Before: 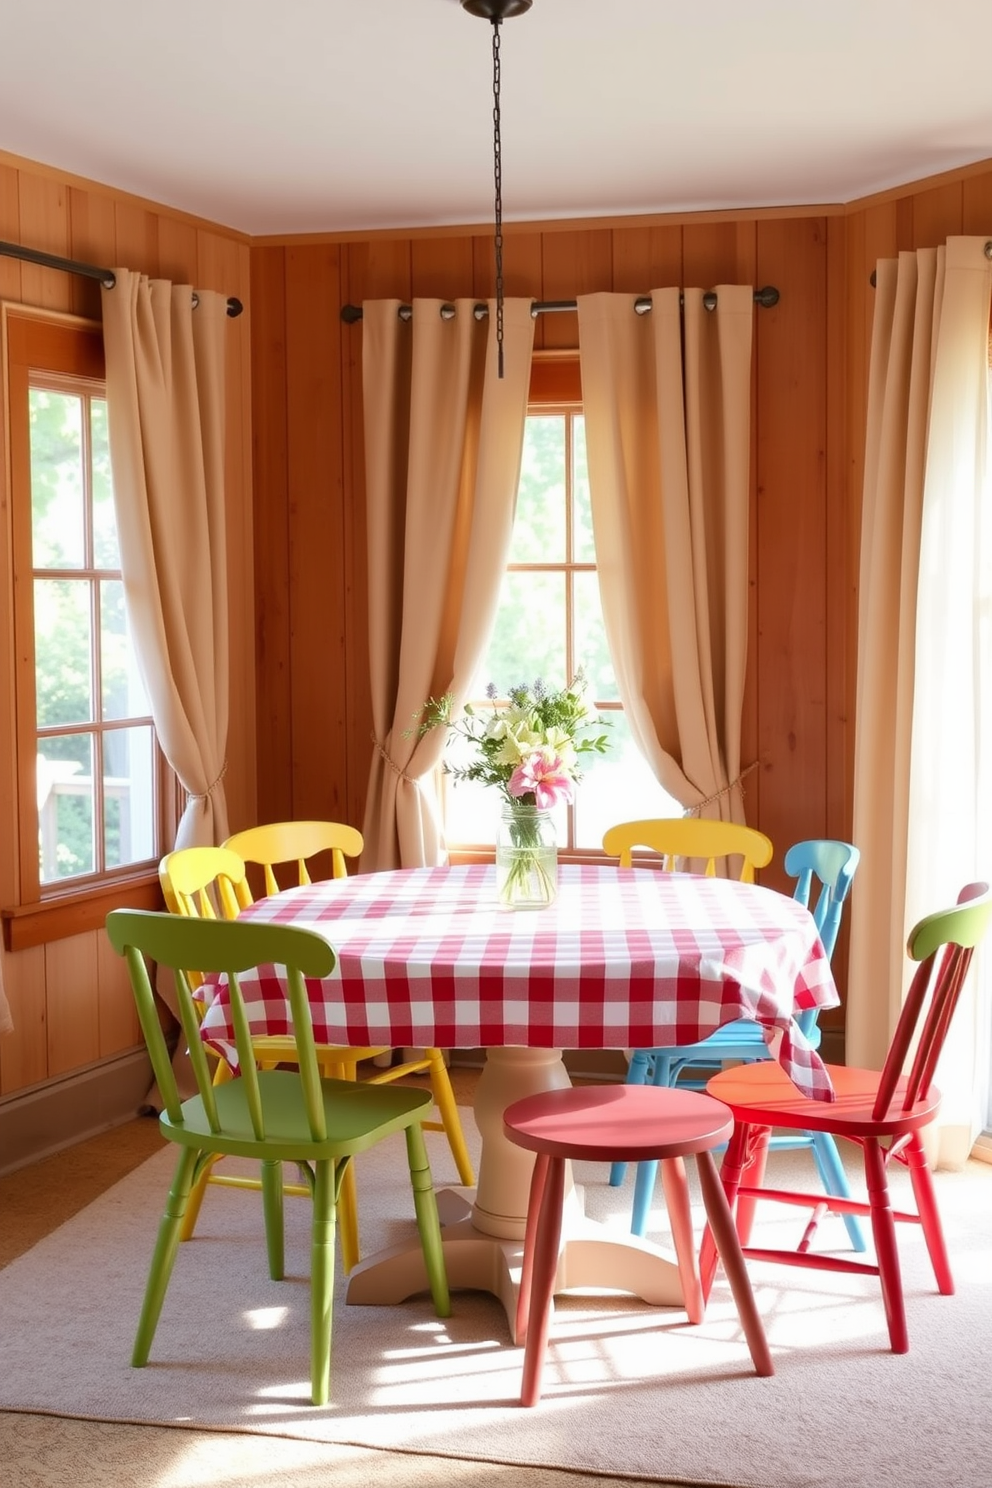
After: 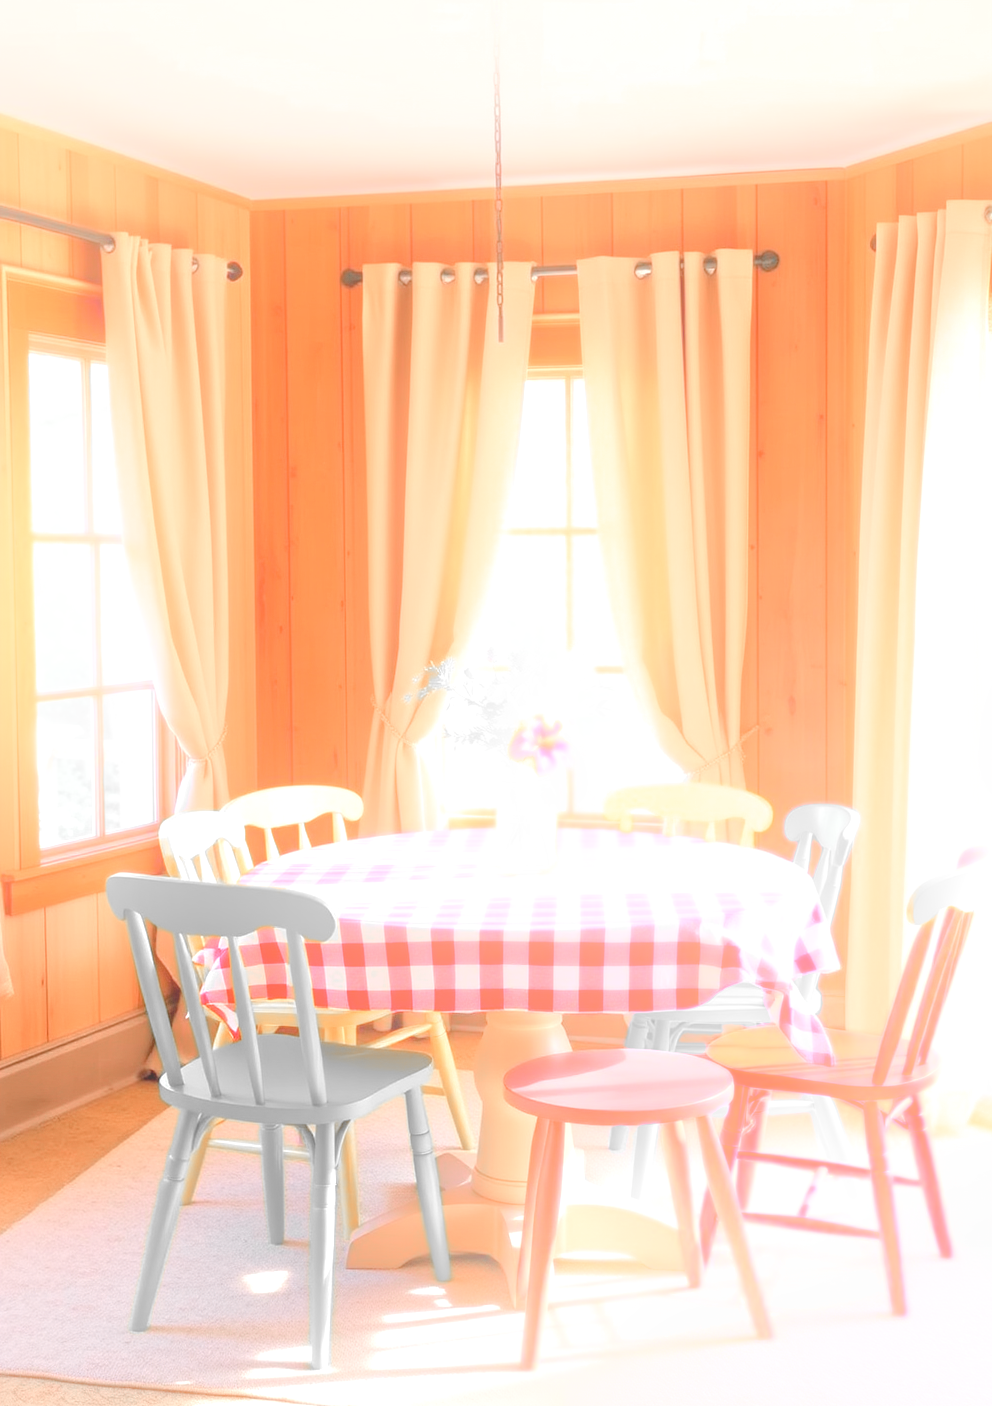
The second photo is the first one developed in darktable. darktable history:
exposure: black level correction 0.001, exposure 0.5 EV, compensate exposure bias true, compensate highlight preservation false
tone equalizer: -7 EV 0.15 EV, -6 EV 0.6 EV, -5 EV 1.15 EV, -4 EV 1.33 EV, -3 EV 1.15 EV, -2 EV 0.6 EV, -1 EV 0.15 EV, mask exposure compensation -0.5 EV
local contrast: highlights 100%, shadows 100%, detail 120%, midtone range 0.2
color zones: curves: ch0 [(0, 0.65) (0.096, 0.644) (0.221, 0.539) (0.429, 0.5) (0.571, 0.5) (0.714, 0.5) (0.857, 0.5) (1, 0.65)]; ch1 [(0, 0.5) (0.143, 0.5) (0.257, -0.002) (0.429, 0.04) (0.571, -0.001) (0.714, -0.015) (0.857, 0.024) (1, 0.5)]
crop and rotate: top 2.479%, bottom 3.018%
bloom: threshold 82.5%, strength 16.25%
